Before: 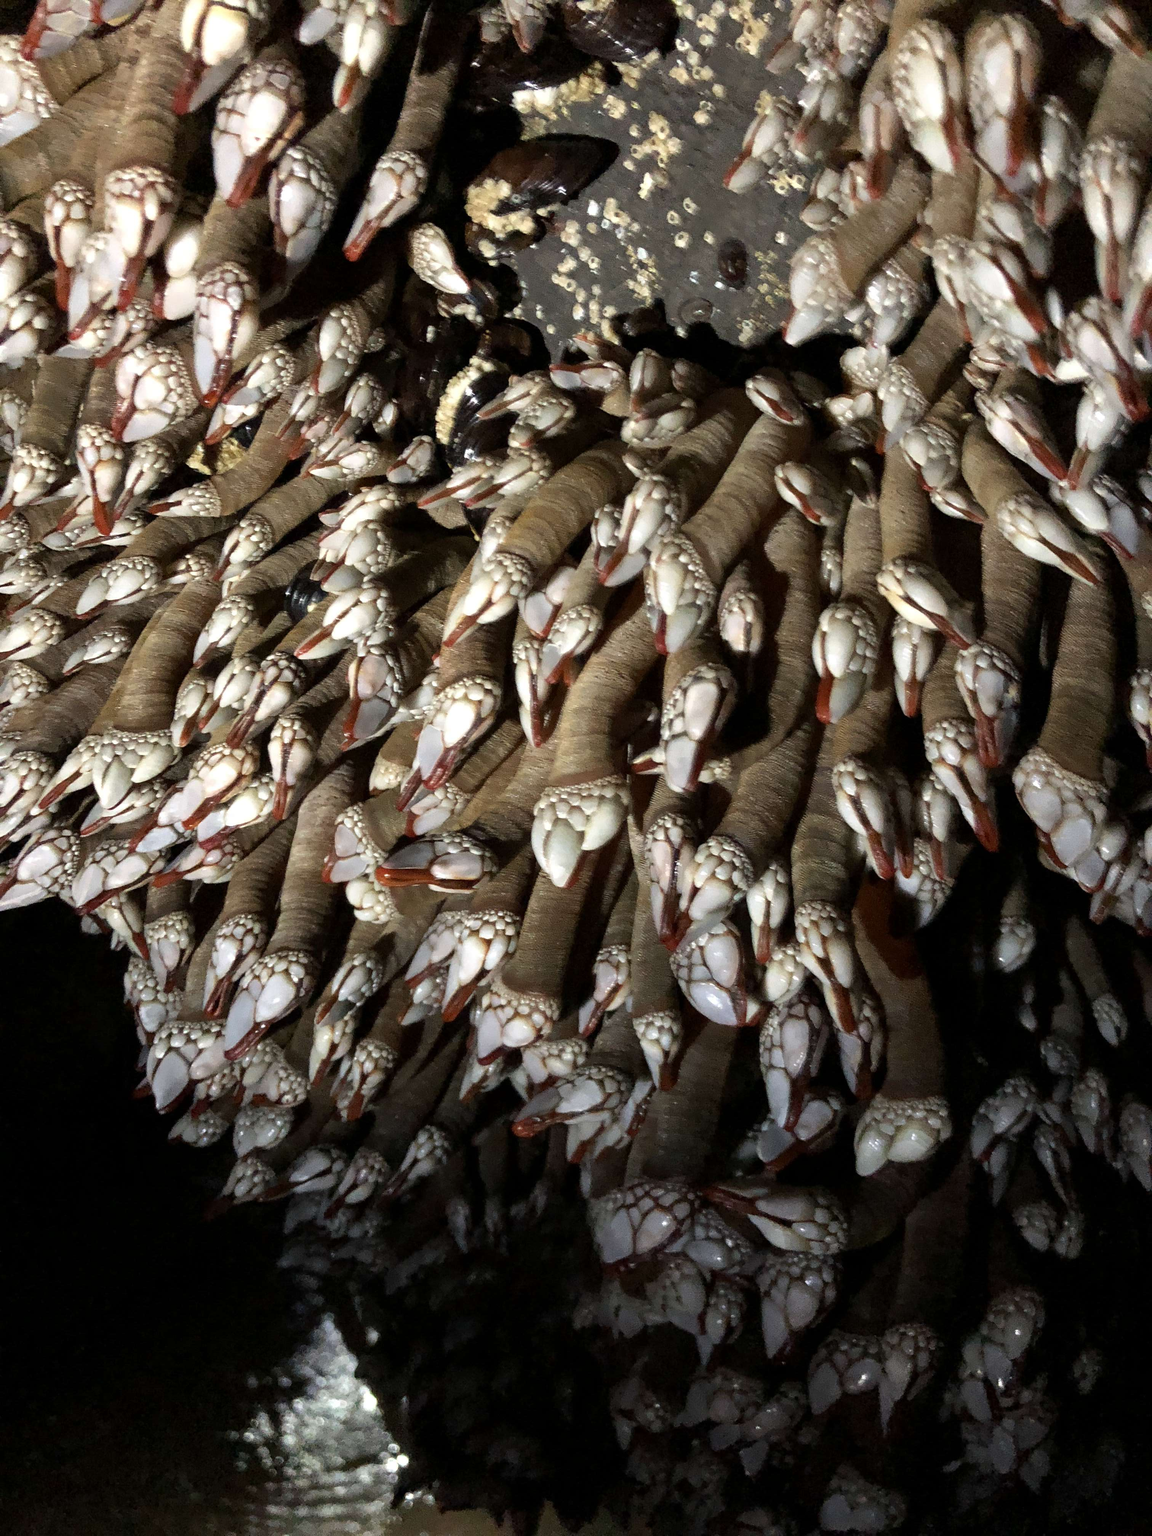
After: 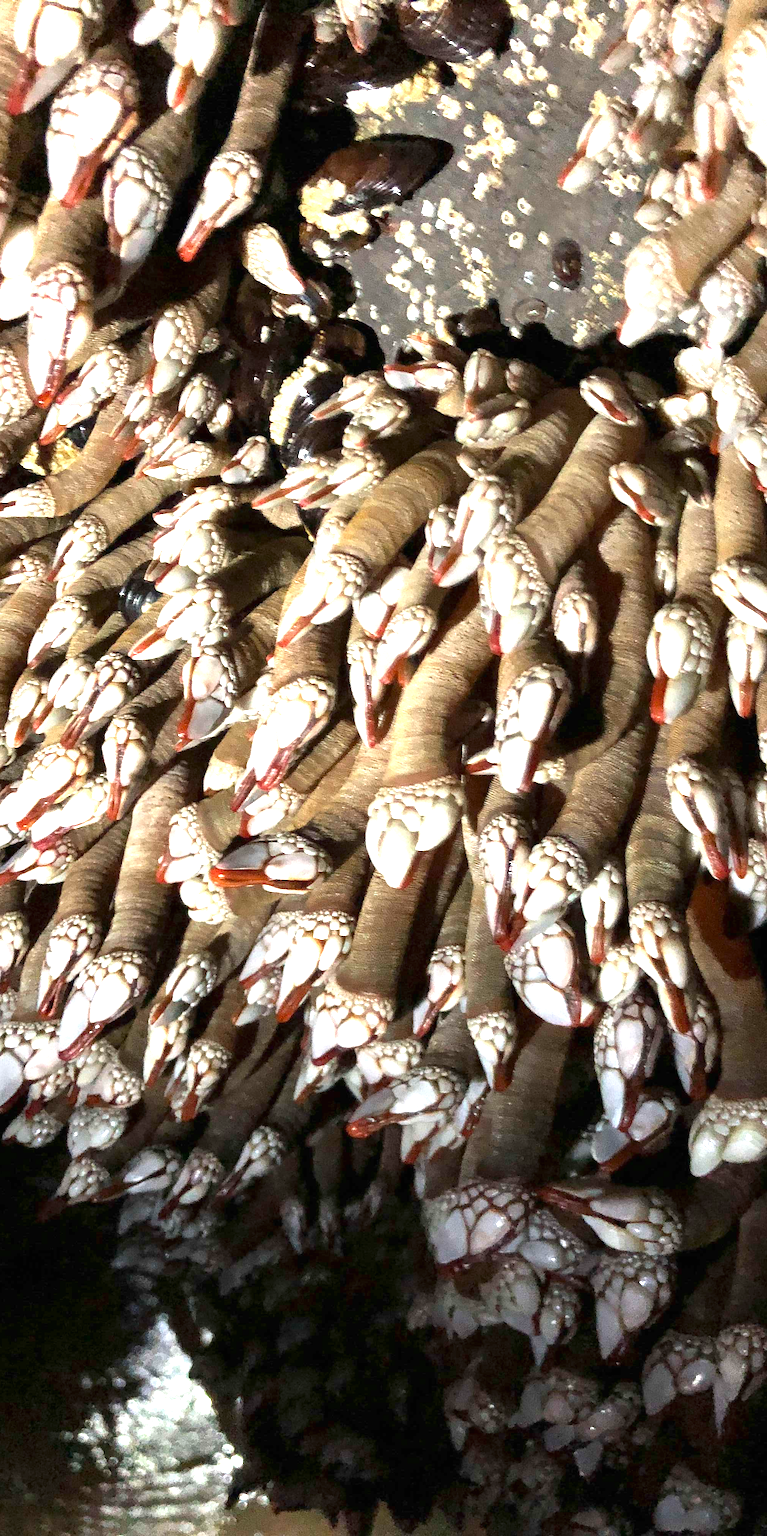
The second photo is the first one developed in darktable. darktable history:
crop and rotate: left 14.436%, right 18.898%
exposure: black level correction 0, exposure 1.45 EV, compensate exposure bias true, compensate highlight preservation false
